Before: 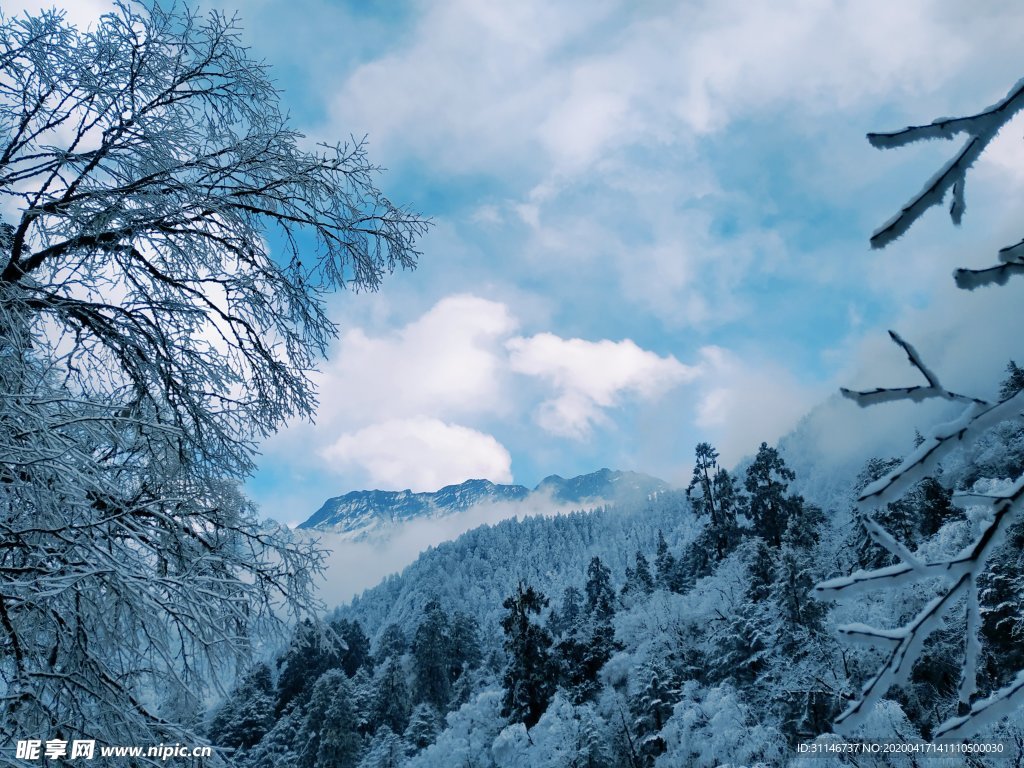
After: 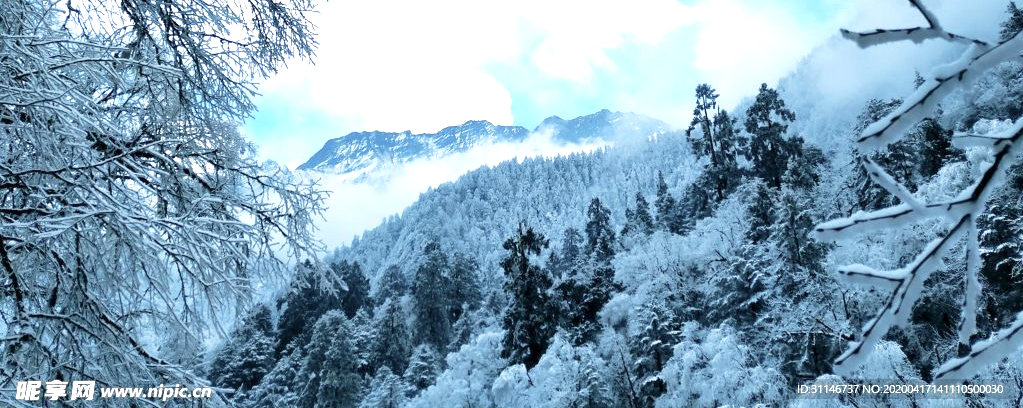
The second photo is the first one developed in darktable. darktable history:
crop and rotate: top 46.748%, right 0.034%
color zones: curves: ch1 [(0, 0.679) (0.143, 0.647) (0.286, 0.261) (0.378, -0.011) (0.571, 0.396) (0.714, 0.399) (0.857, 0.406) (1, 0.679)]
exposure: black level correction 0.001, exposure 1.13 EV, compensate highlight preservation false
